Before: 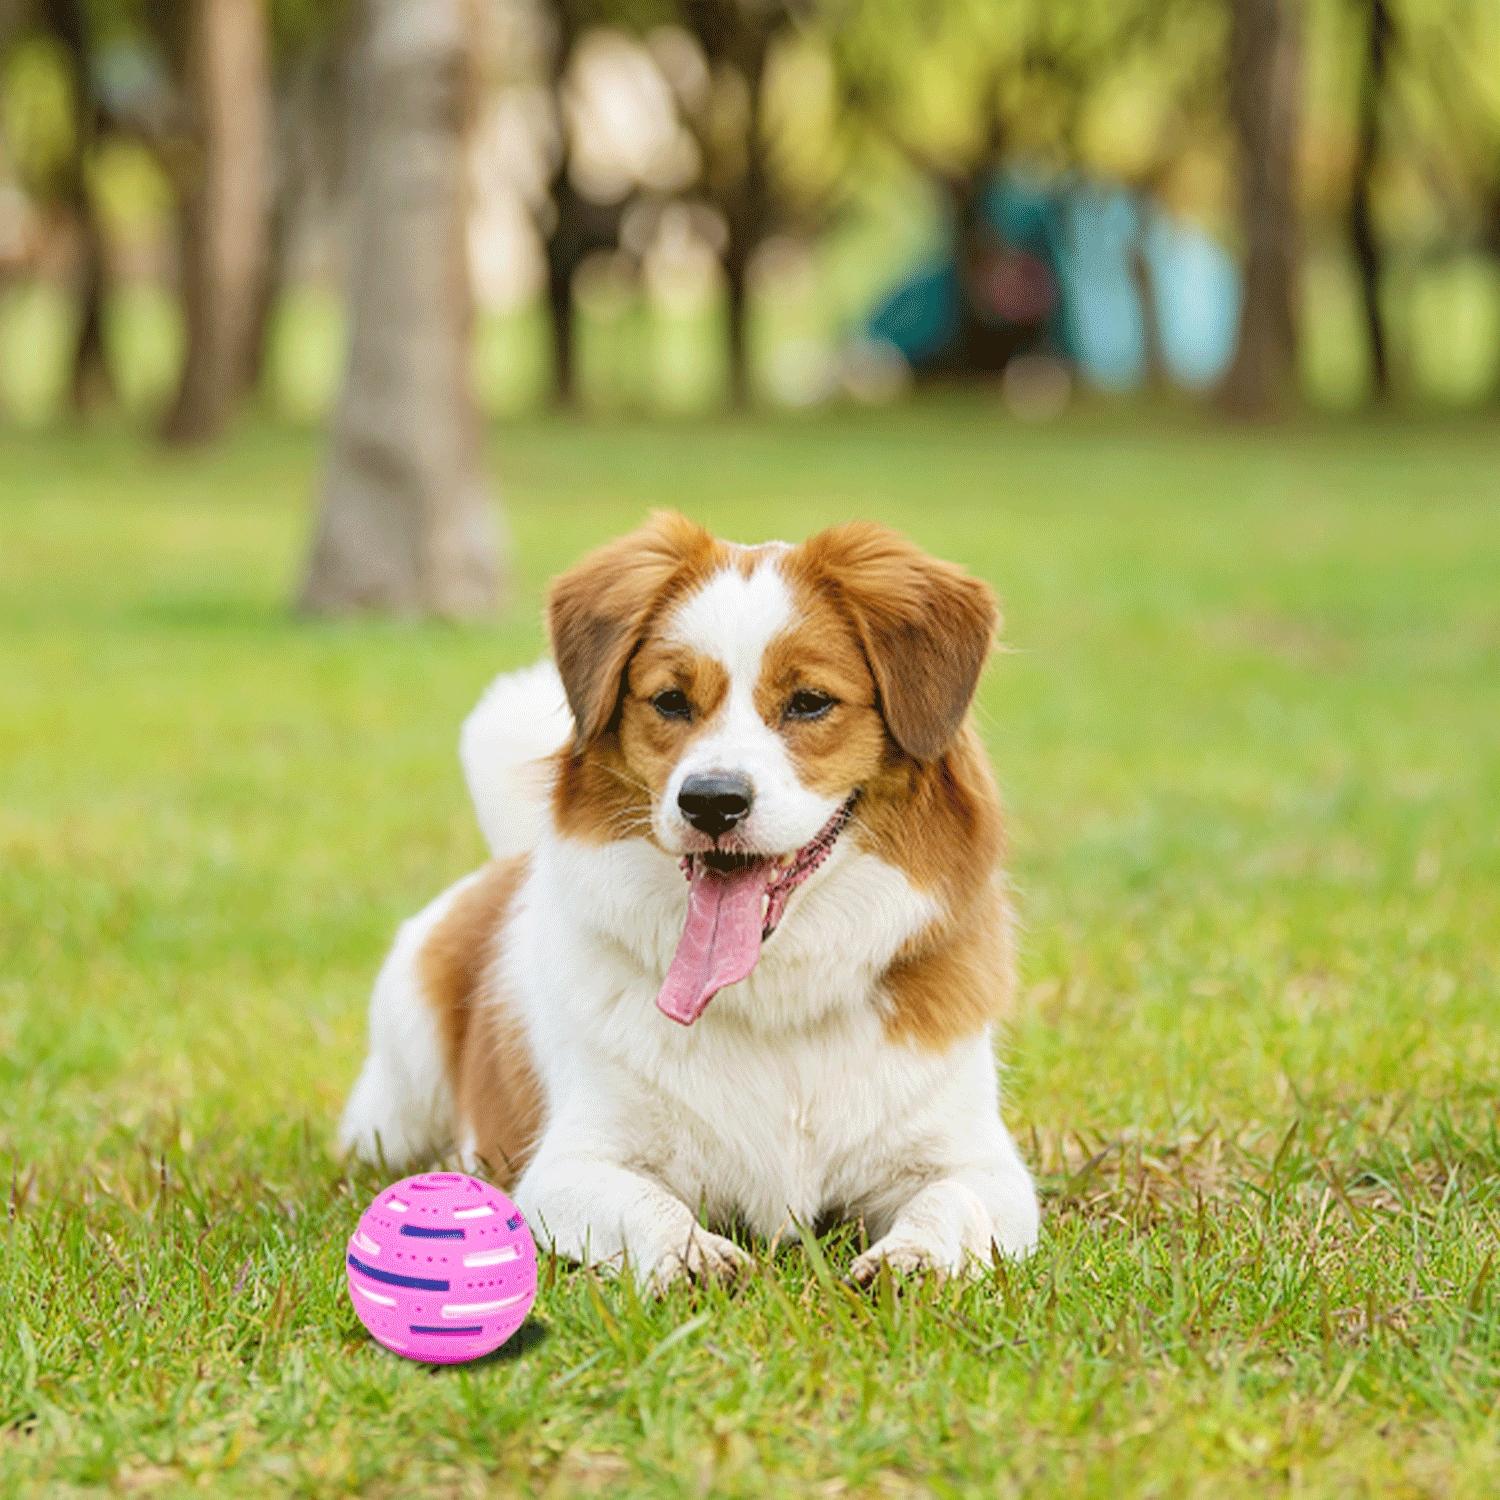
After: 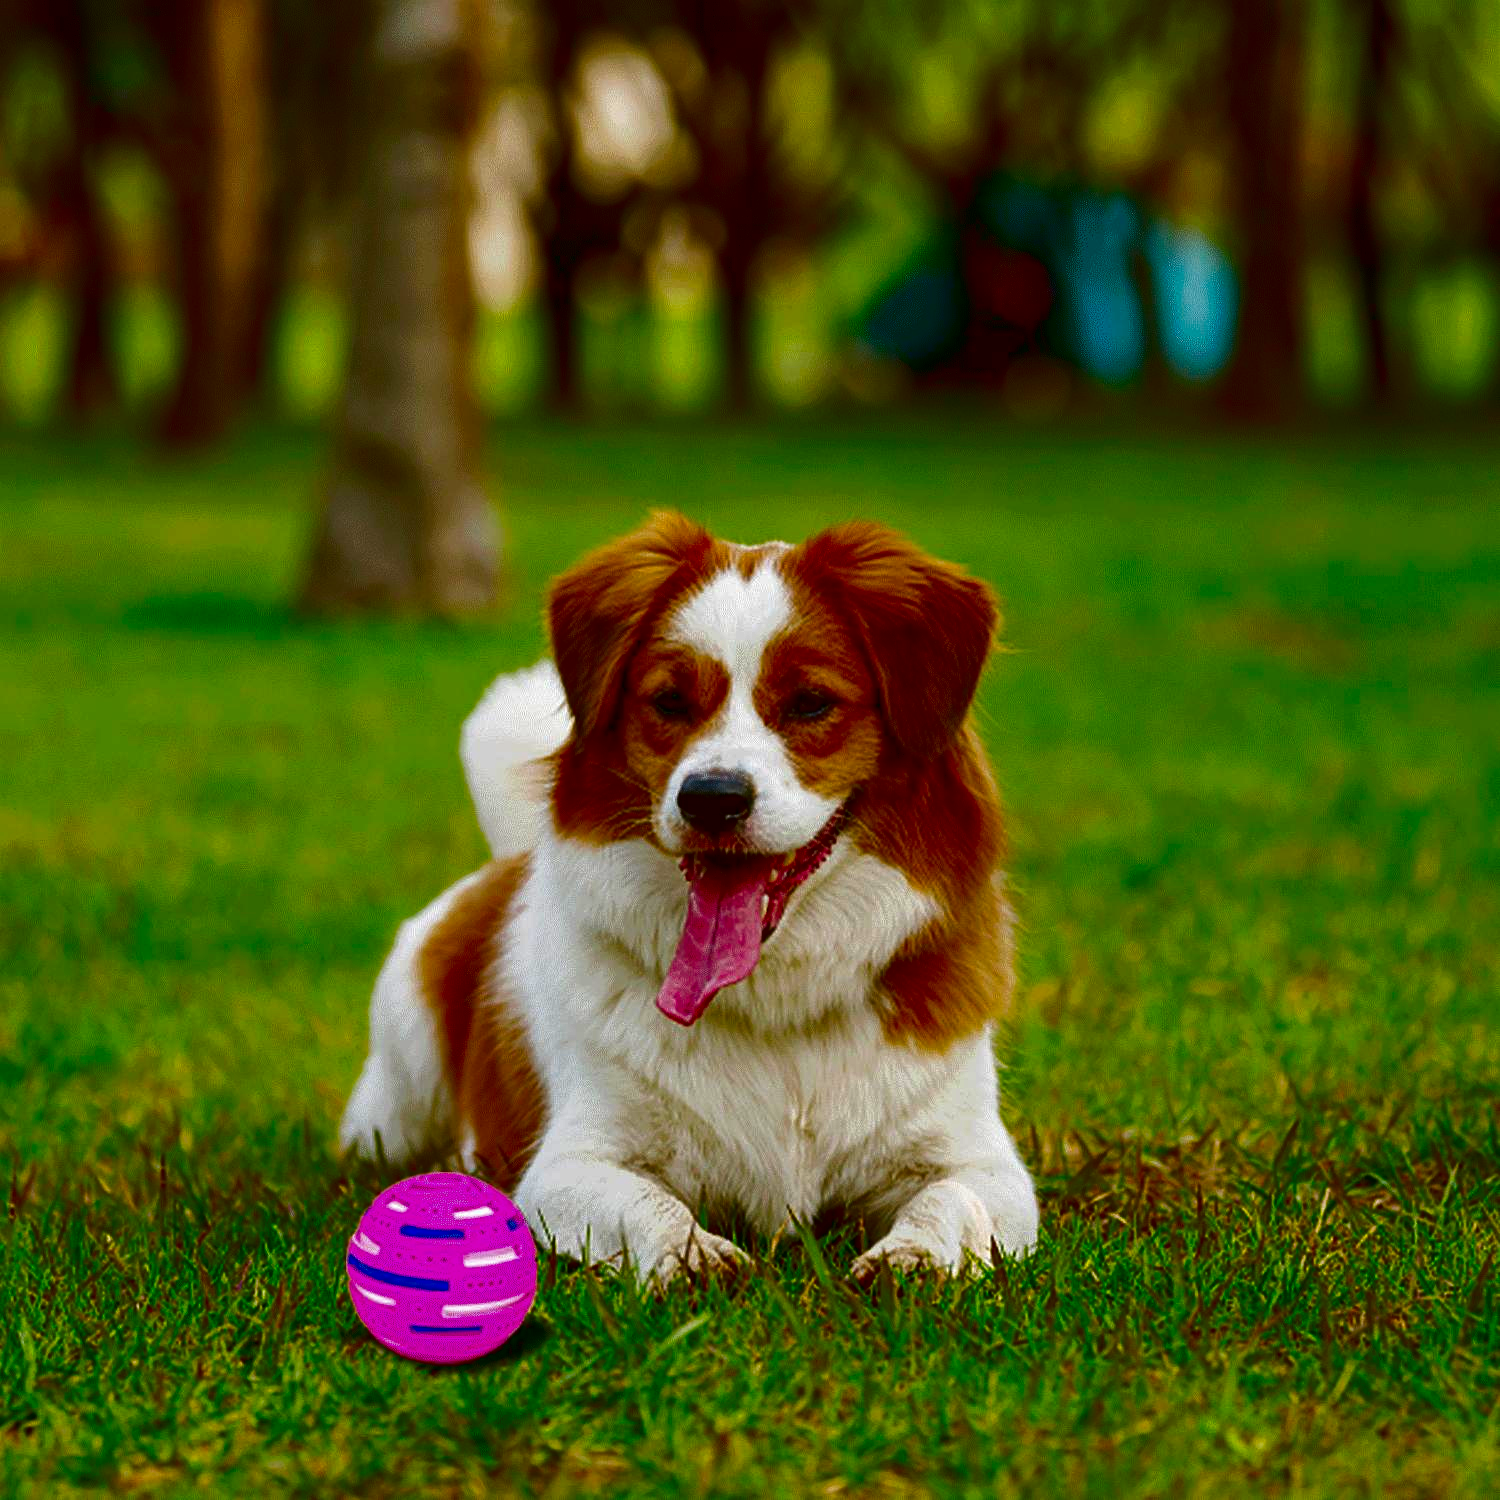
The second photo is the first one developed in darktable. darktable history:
contrast brightness saturation: brightness -0.988, saturation 0.987
